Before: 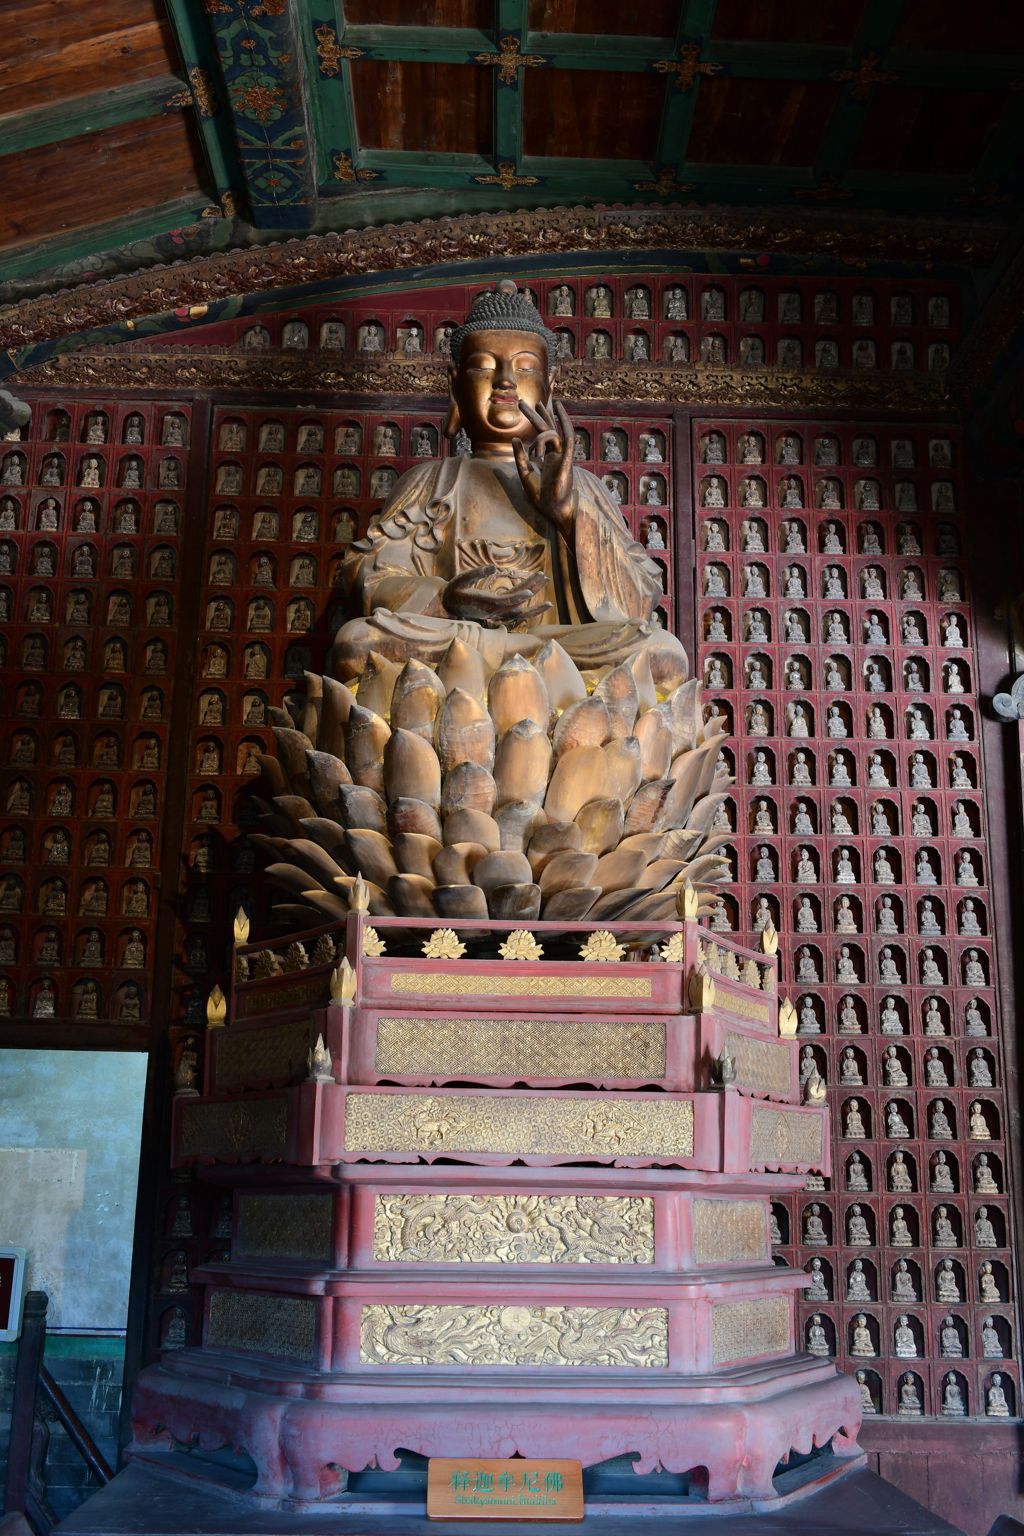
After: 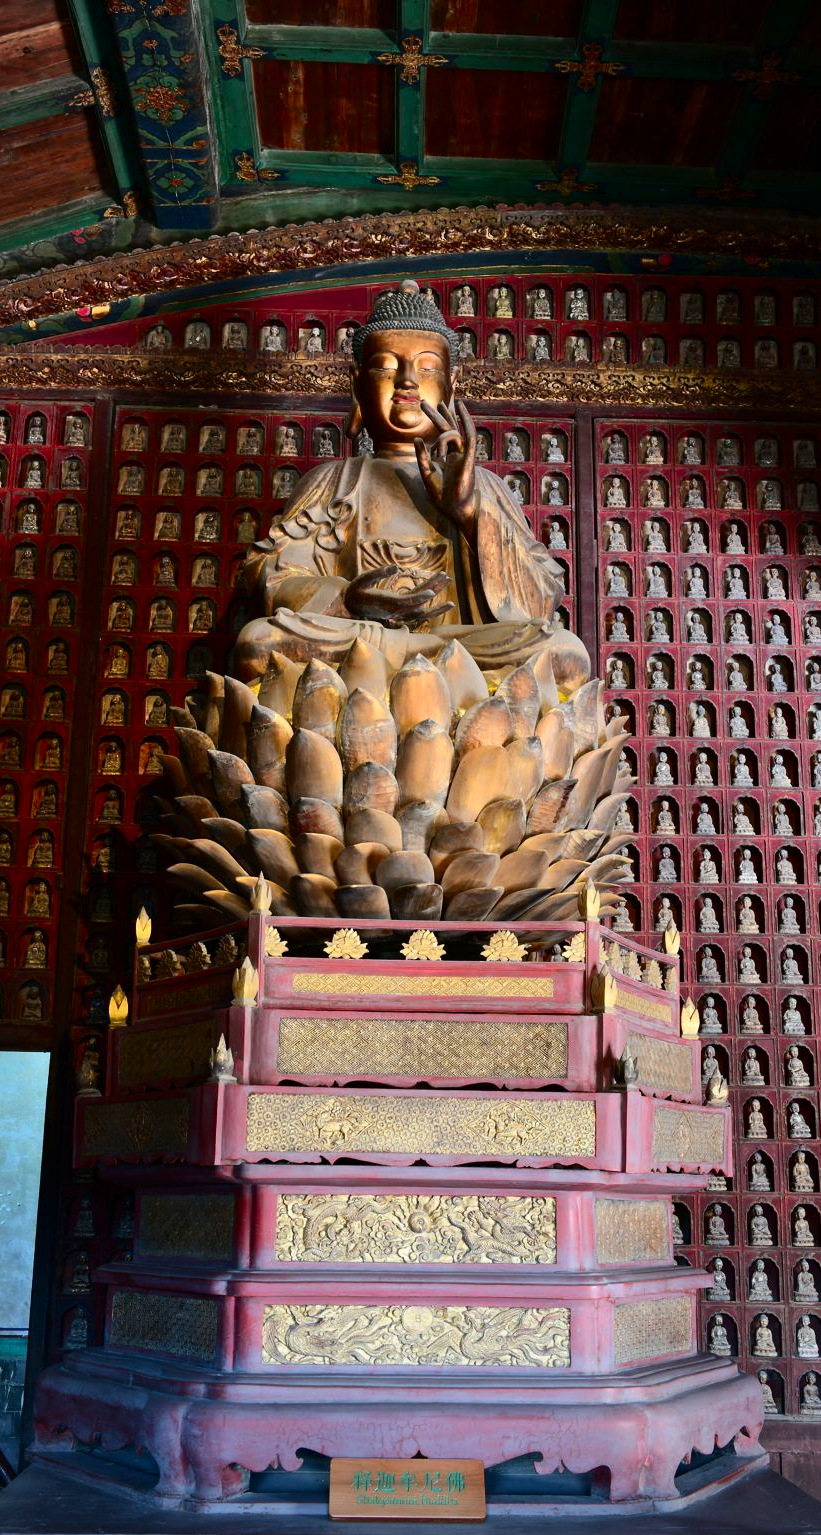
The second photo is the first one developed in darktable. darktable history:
vignetting: fall-off start 74.49%, fall-off radius 65.9%, brightness -0.628, saturation -0.68
crop and rotate: left 9.597%, right 10.195%
shadows and highlights: low approximation 0.01, soften with gaussian
contrast brightness saturation: contrast 0.18, saturation 0.3
